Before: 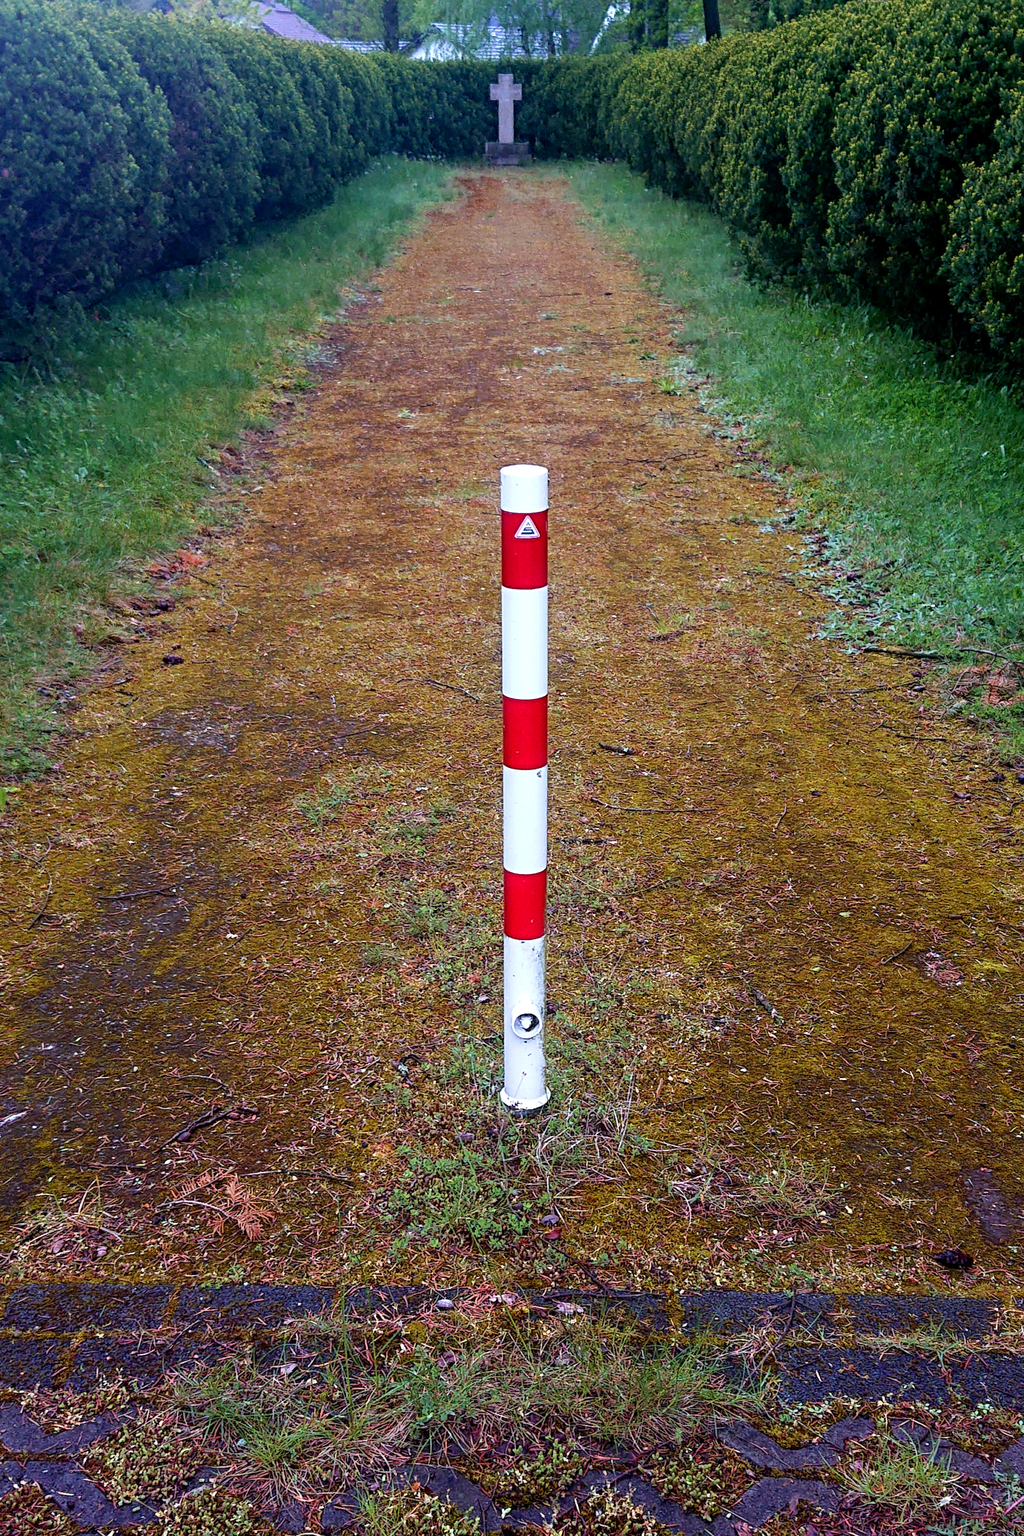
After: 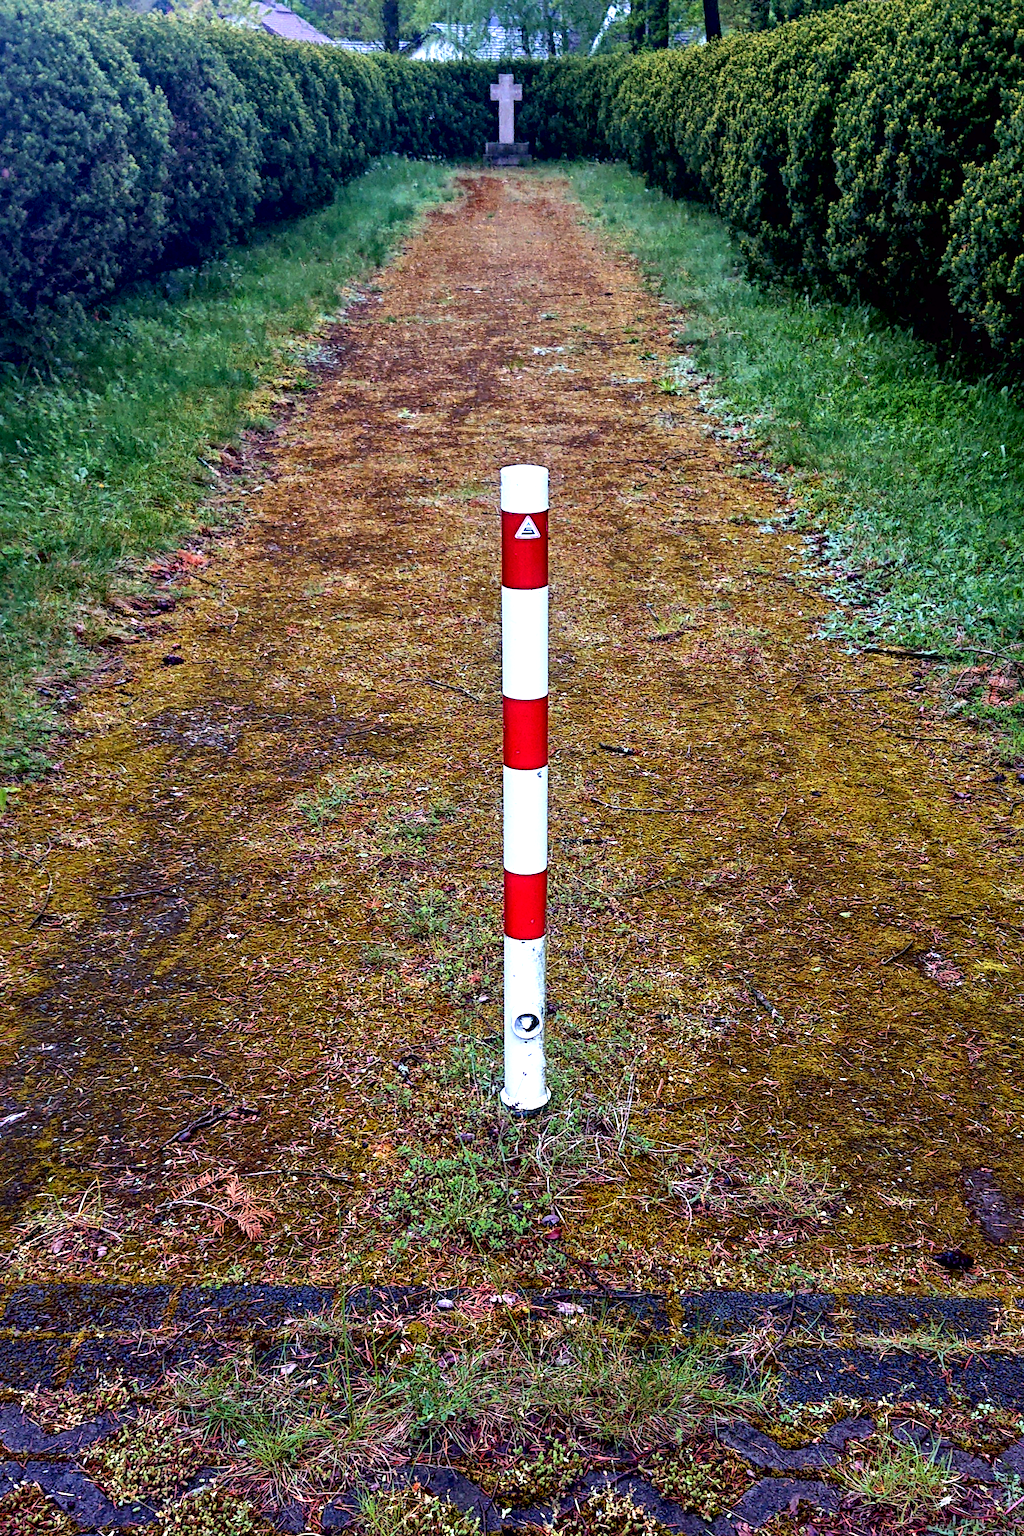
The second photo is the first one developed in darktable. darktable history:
local contrast: mode bilateral grid, contrast 20, coarseness 50, detail 171%, midtone range 0.2
contrast equalizer: octaves 7, y [[0.528, 0.548, 0.563, 0.562, 0.546, 0.526], [0.55 ×6], [0 ×6], [0 ×6], [0 ×6]]
